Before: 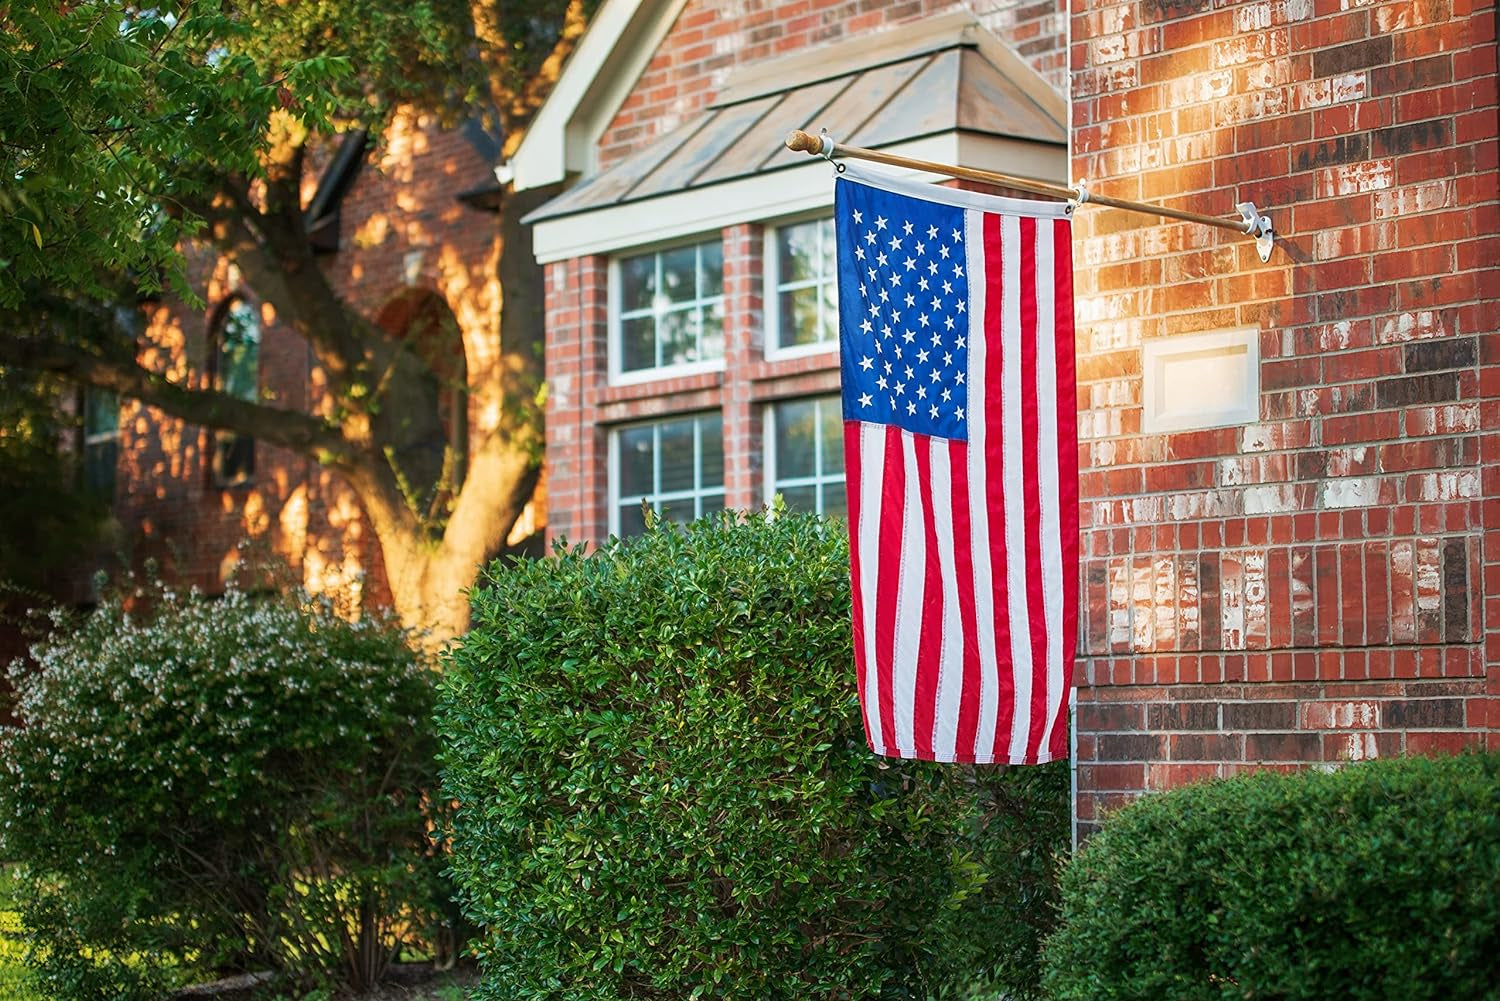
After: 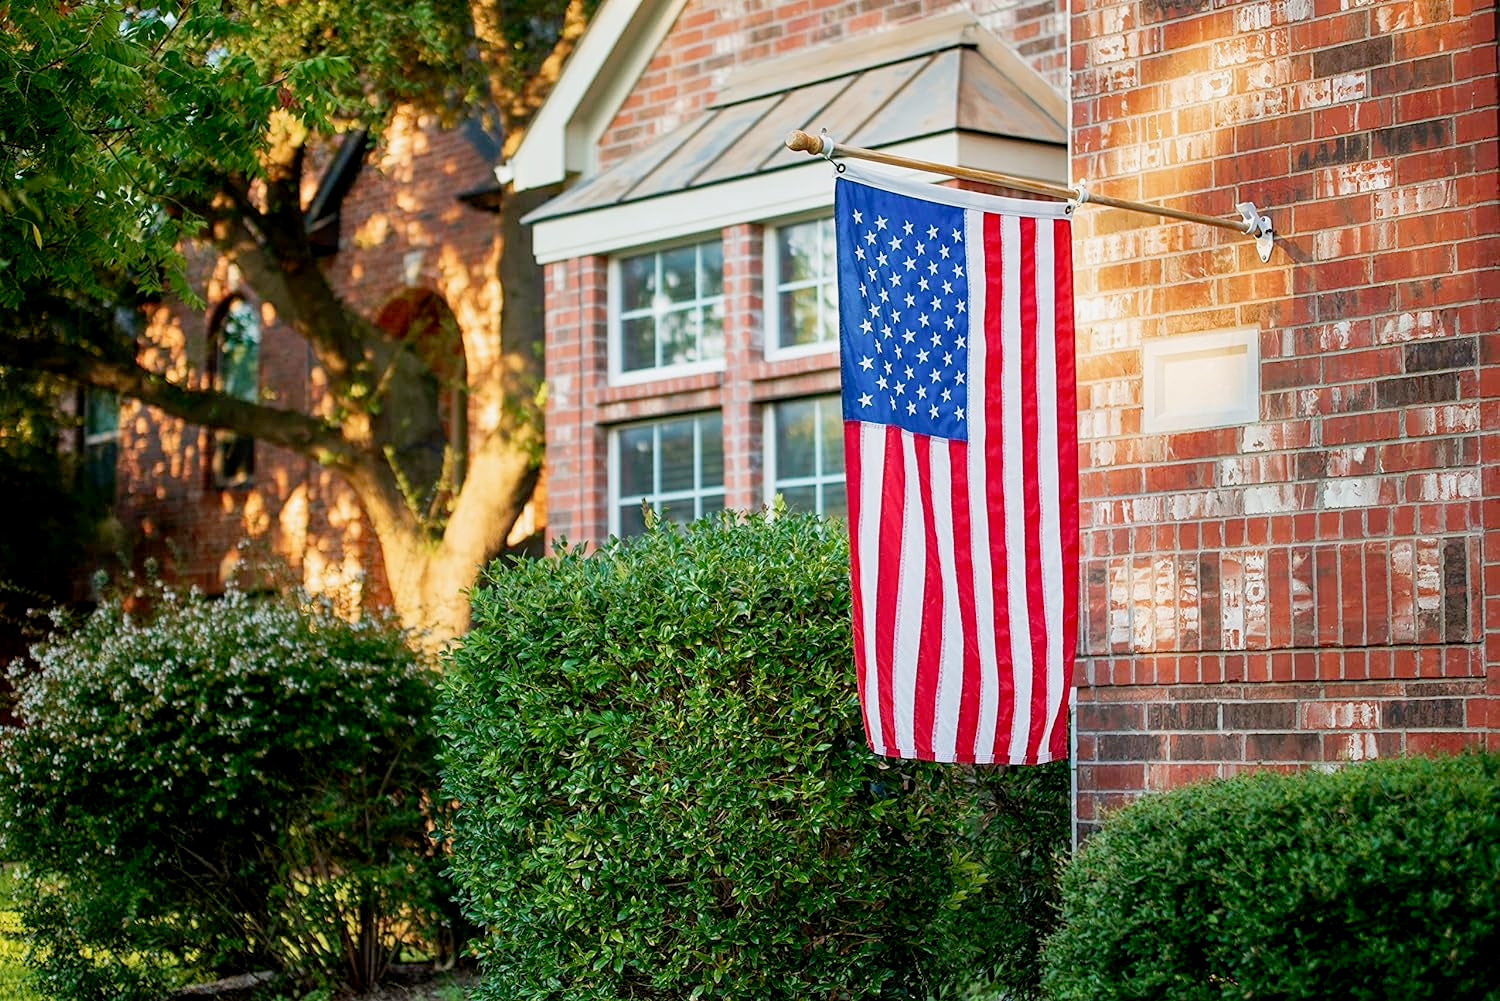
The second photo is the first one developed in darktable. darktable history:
exposure: black level correction 0.007, exposure 0.087 EV, compensate highlight preservation false
tone curve: curves: ch0 [(0, 0) (0.07, 0.052) (0.23, 0.254) (0.486, 0.53) (0.822, 0.825) (0.994, 0.955)]; ch1 [(0, 0) (0.226, 0.261) (0.379, 0.442) (0.469, 0.472) (0.495, 0.495) (0.514, 0.504) (0.561, 0.568) (0.59, 0.612) (1, 1)]; ch2 [(0, 0) (0.269, 0.299) (0.459, 0.441) (0.498, 0.499) (0.523, 0.52) (0.551, 0.576) (0.629, 0.643) (0.659, 0.681) (0.718, 0.764) (1, 1)], preserve colors none
